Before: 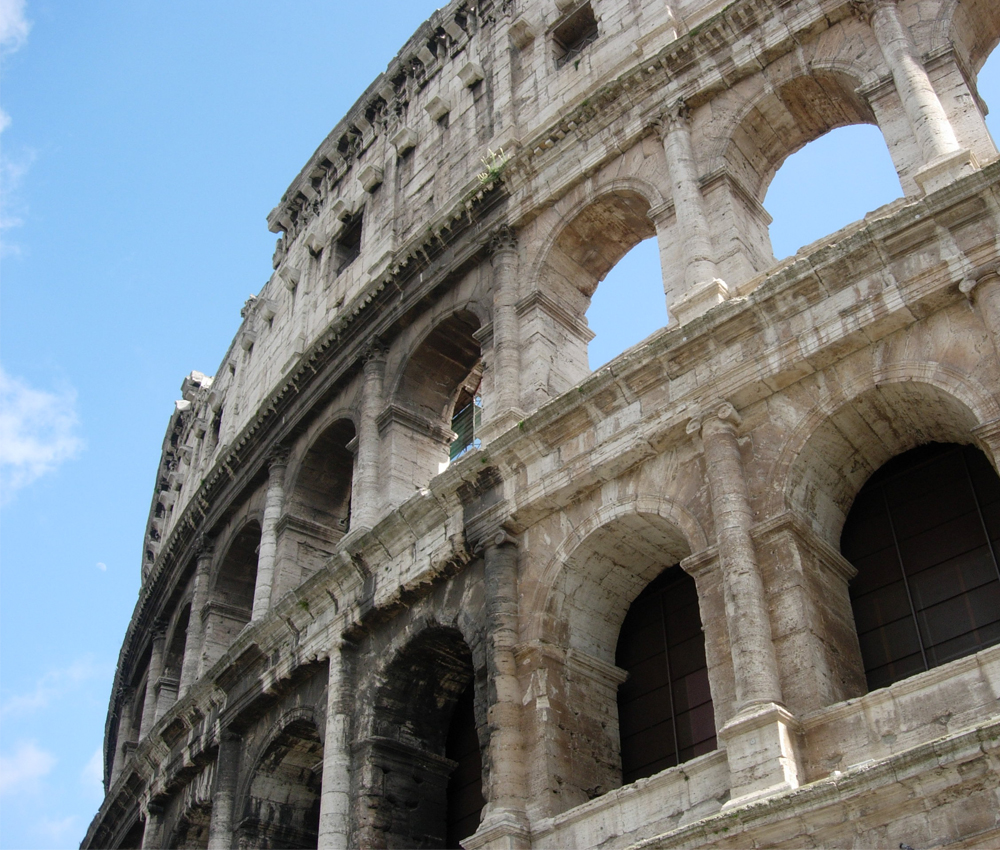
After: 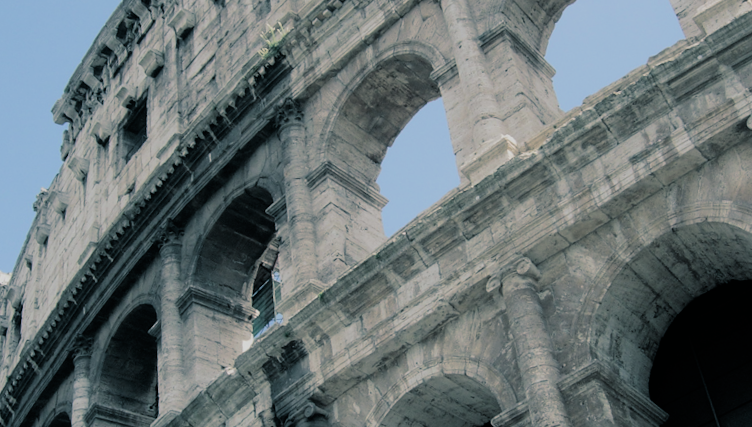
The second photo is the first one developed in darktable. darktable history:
filmic rgb: black relative exposure -7.65 EV, white relative exposure 4.56 EV, hardness 3.61
split-toning: shadows › hue 205.2°, shadows › saturation 0.43, highlights › hue 54°, highlights › saturation 0.54
crop: left 18.38%, top 11.092%, right 2.134%, bottom 33.217%
rotate and perspective: rotation -4.57°, crop left 0.054, crop right 0.944, crop top 0.087, crop bottom 0.914
